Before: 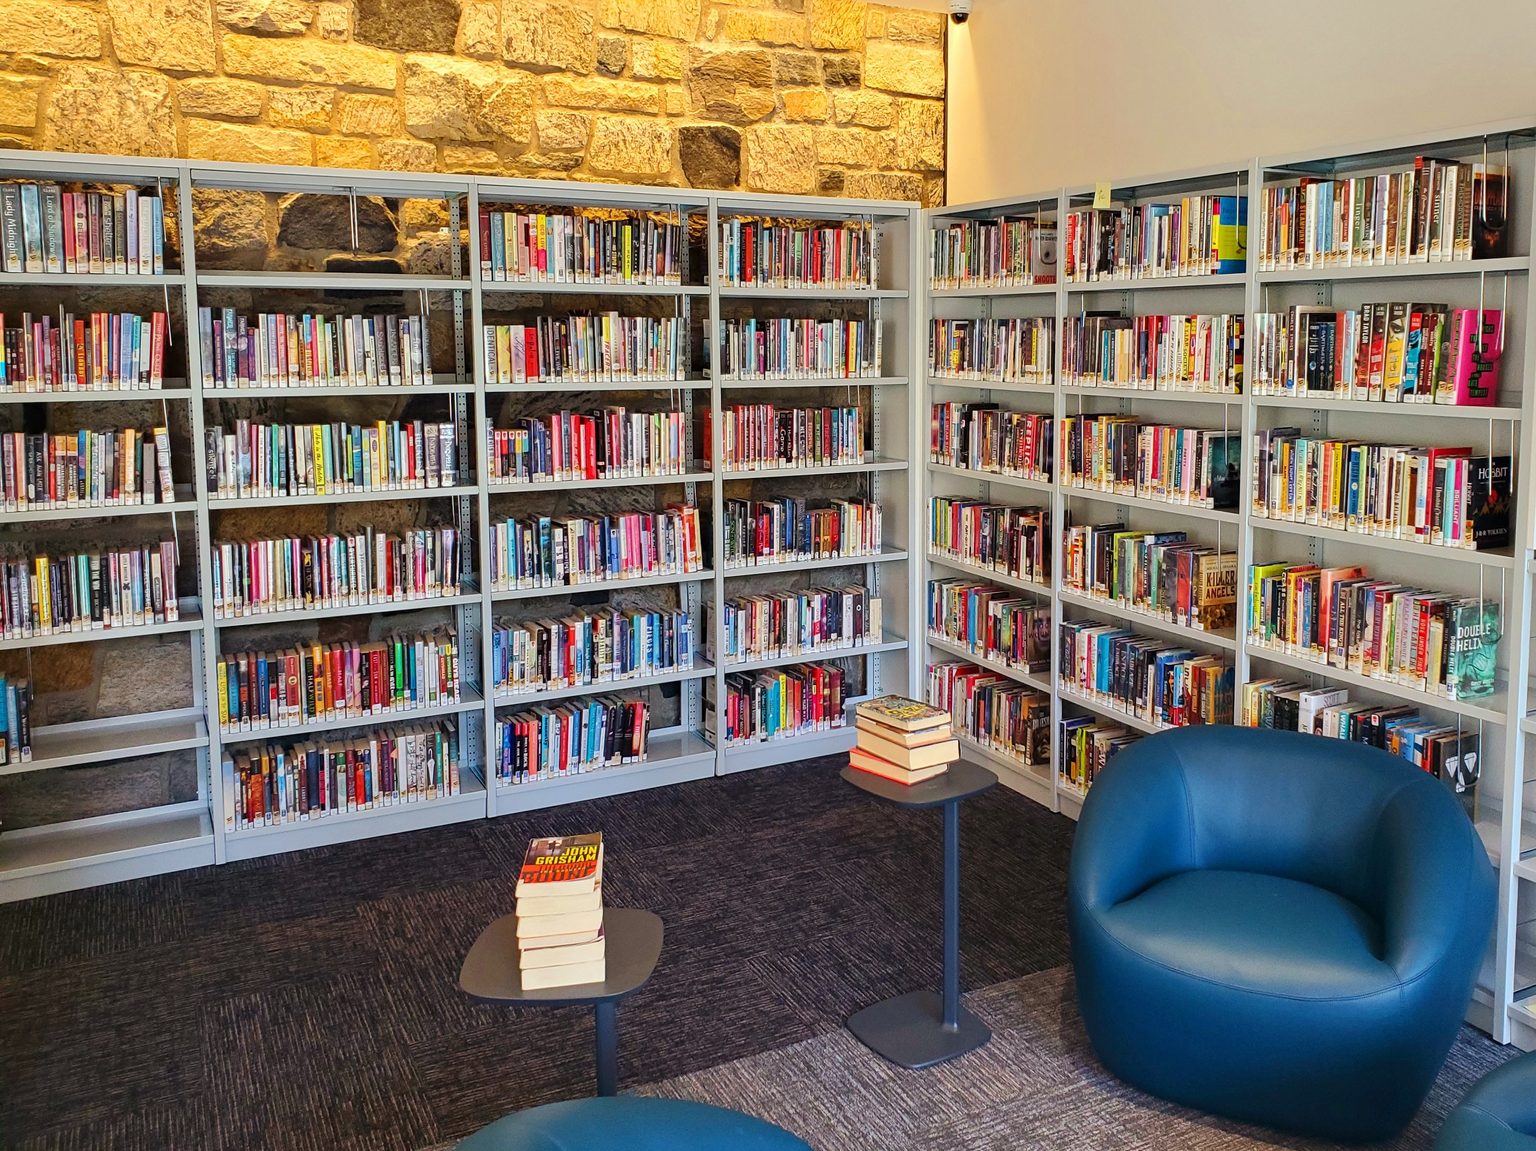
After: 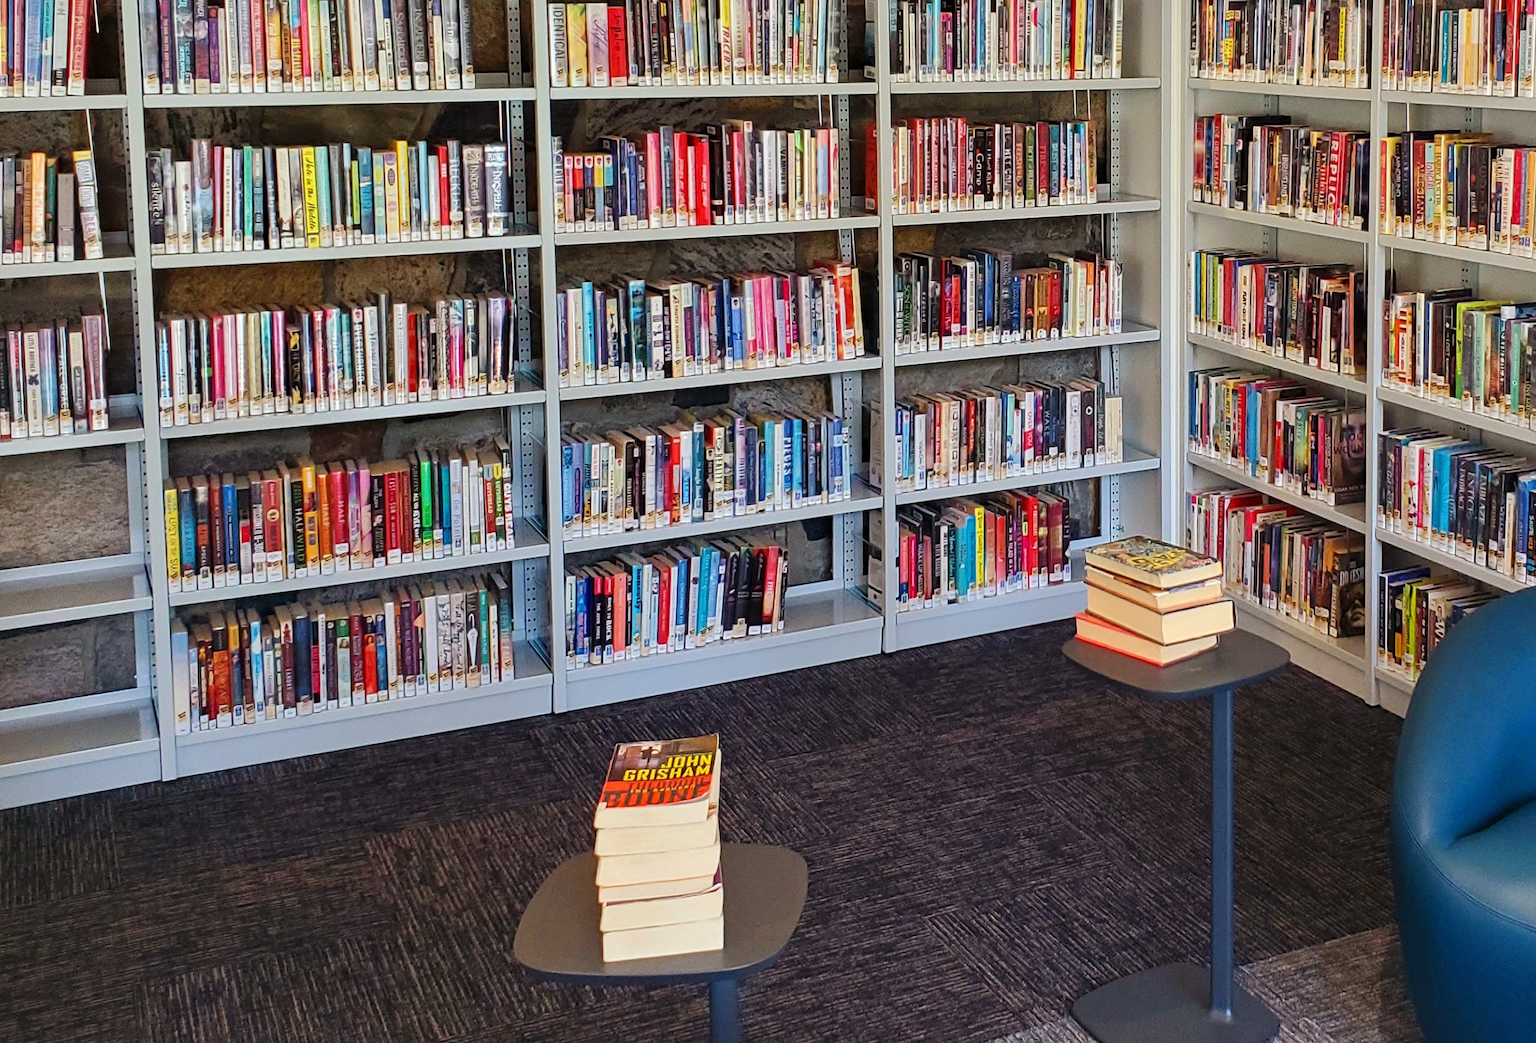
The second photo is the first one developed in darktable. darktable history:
crop: left 6.751%, top 28.09%, right 23.87%, bottom 9.007%
